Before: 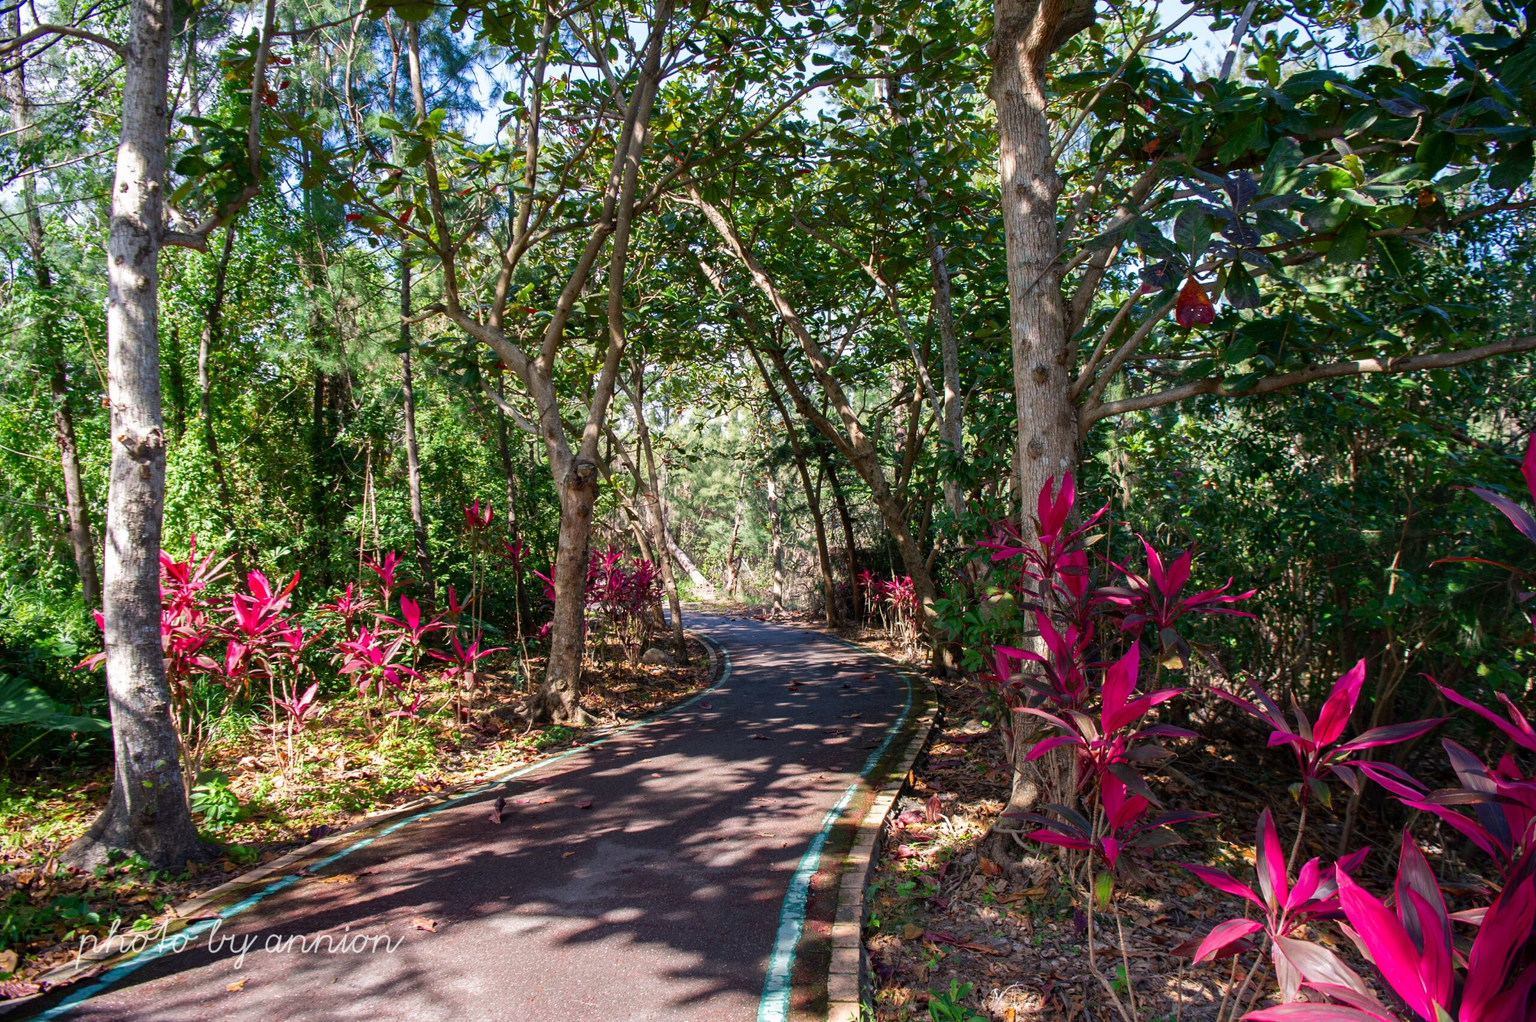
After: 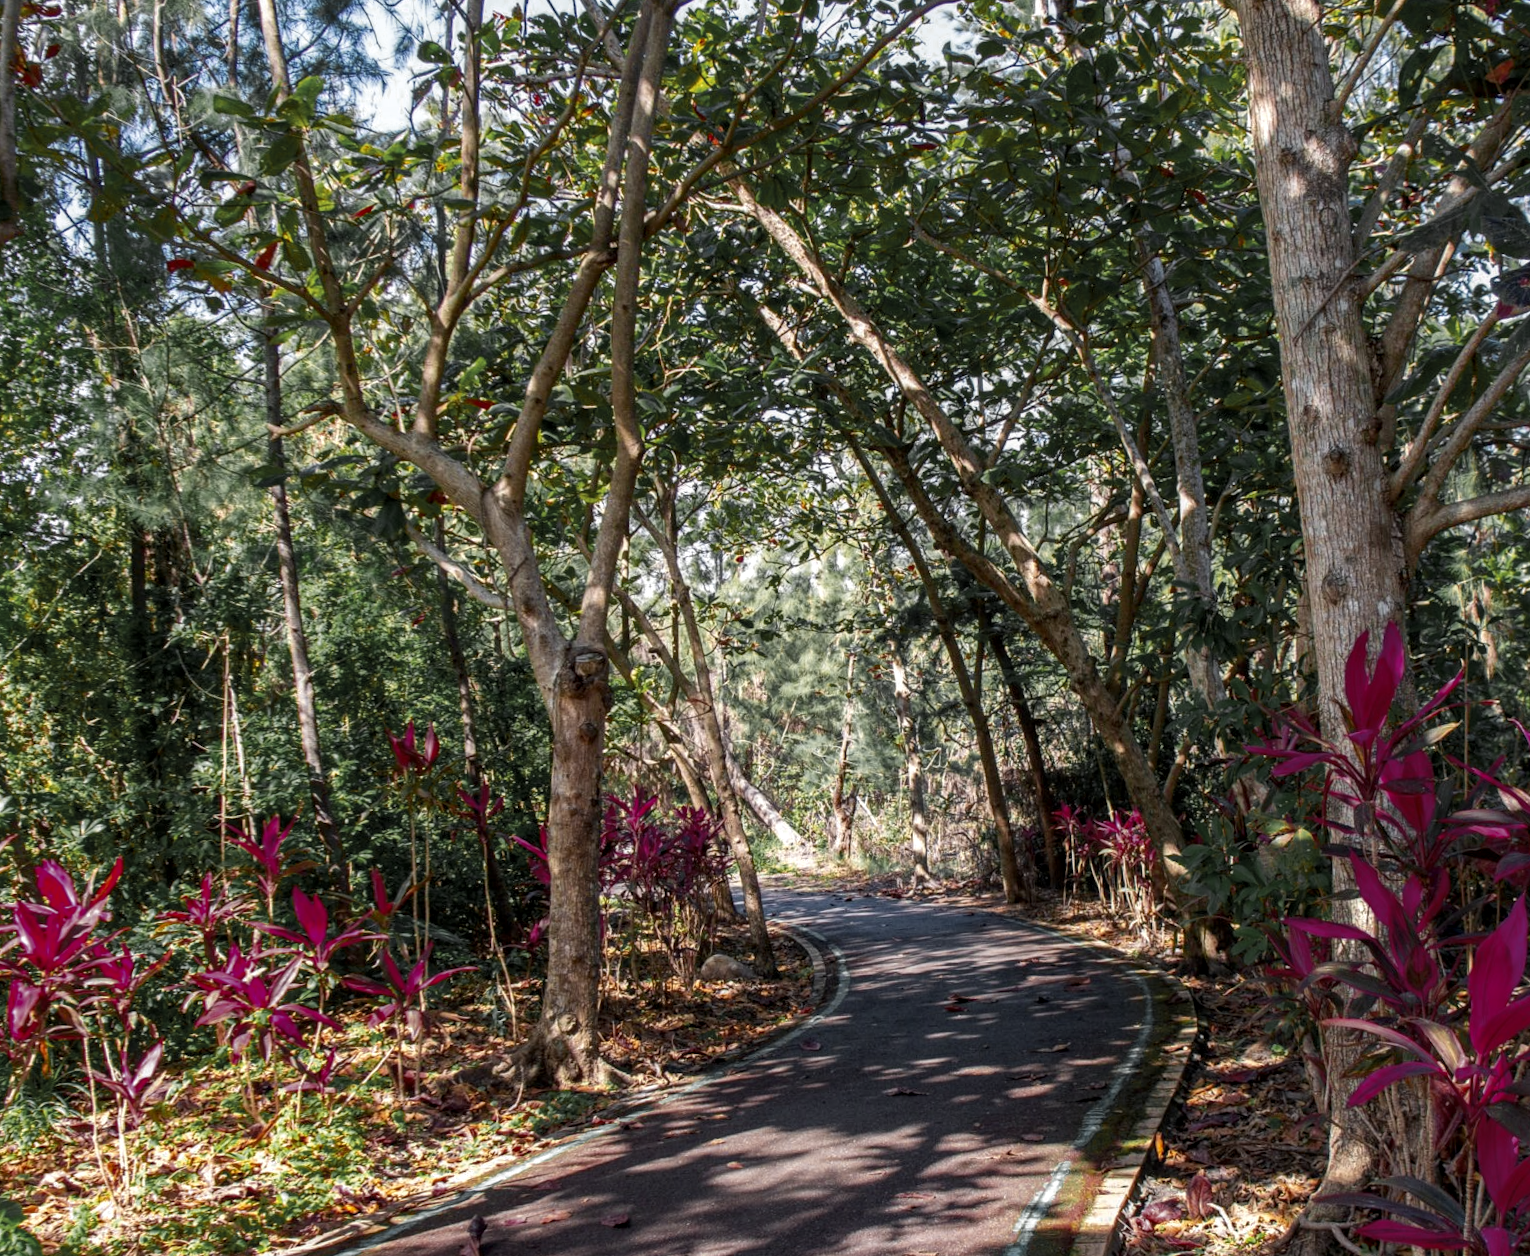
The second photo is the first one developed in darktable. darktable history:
rotate and perspective: rotation -3.18°, automatic cropping off
crop: left 16.202%, top 11.208%, right 26.045%, bottom 20.557%
local contrast: on, module defaults
color zones: curves: ch0 [(0.035, 0.242) (0.25, 0.5) (0.384, 0.214) (0.488, 0.255) (0.75, 0.5)]; ch1 [(0.063, 0.379) (0.25, 0.5) (0.354, 0.201) (0.489, 0.085) (0.729, 0.271)]; ch2 [(0.25, 0.5) (0.38, 0.517) (0.442, 0.51) (0.735, 0.456)]
